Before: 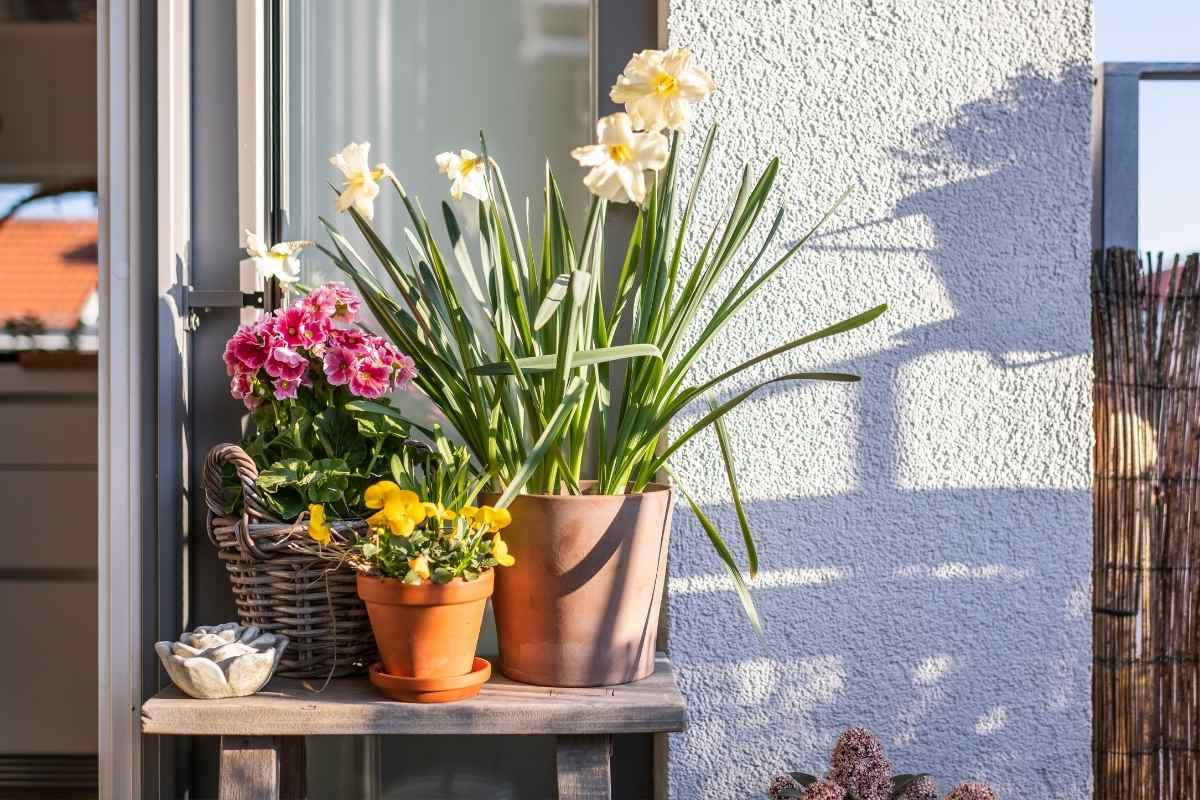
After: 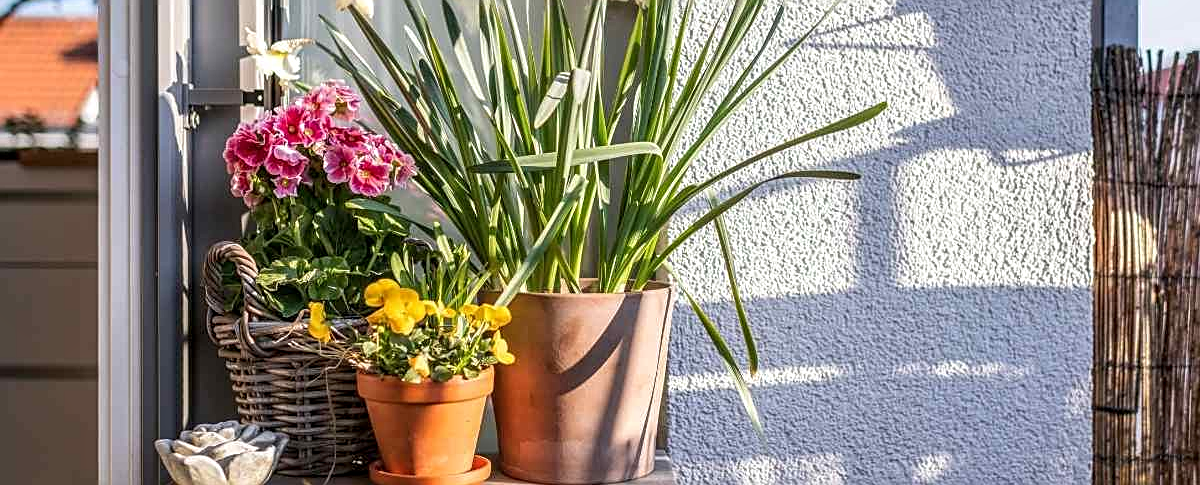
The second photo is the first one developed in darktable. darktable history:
local contrast: on, module defaults
sharpen: on, module defaults
crop and rotate: top 25.357%, bottom 13.942%
